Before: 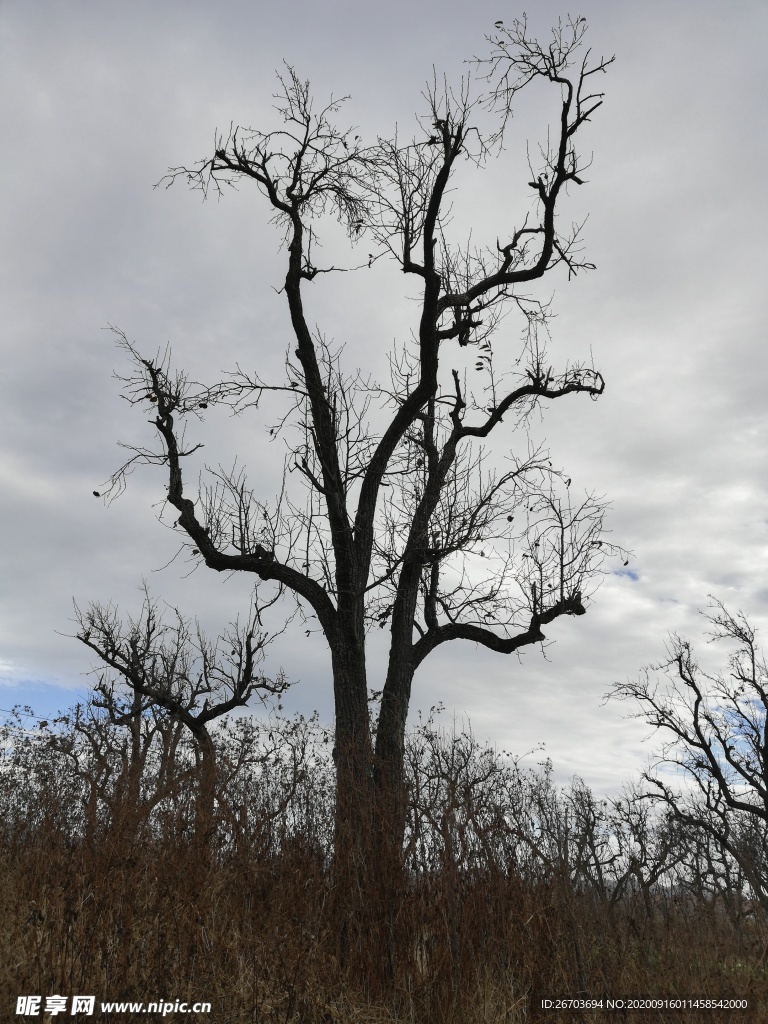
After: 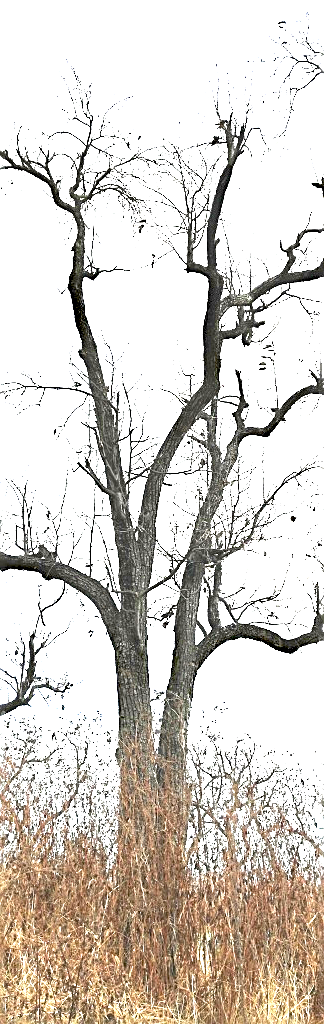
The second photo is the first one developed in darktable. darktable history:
exposure: black level correction 0, exposure 4.094 EV, compensate highlight preservation false
crop: left 28.334%, right 29.369%
tone equalizer: on, module defaults
sharpen: on, module defaults
haze removal: compatibility mode true, adaptive false
